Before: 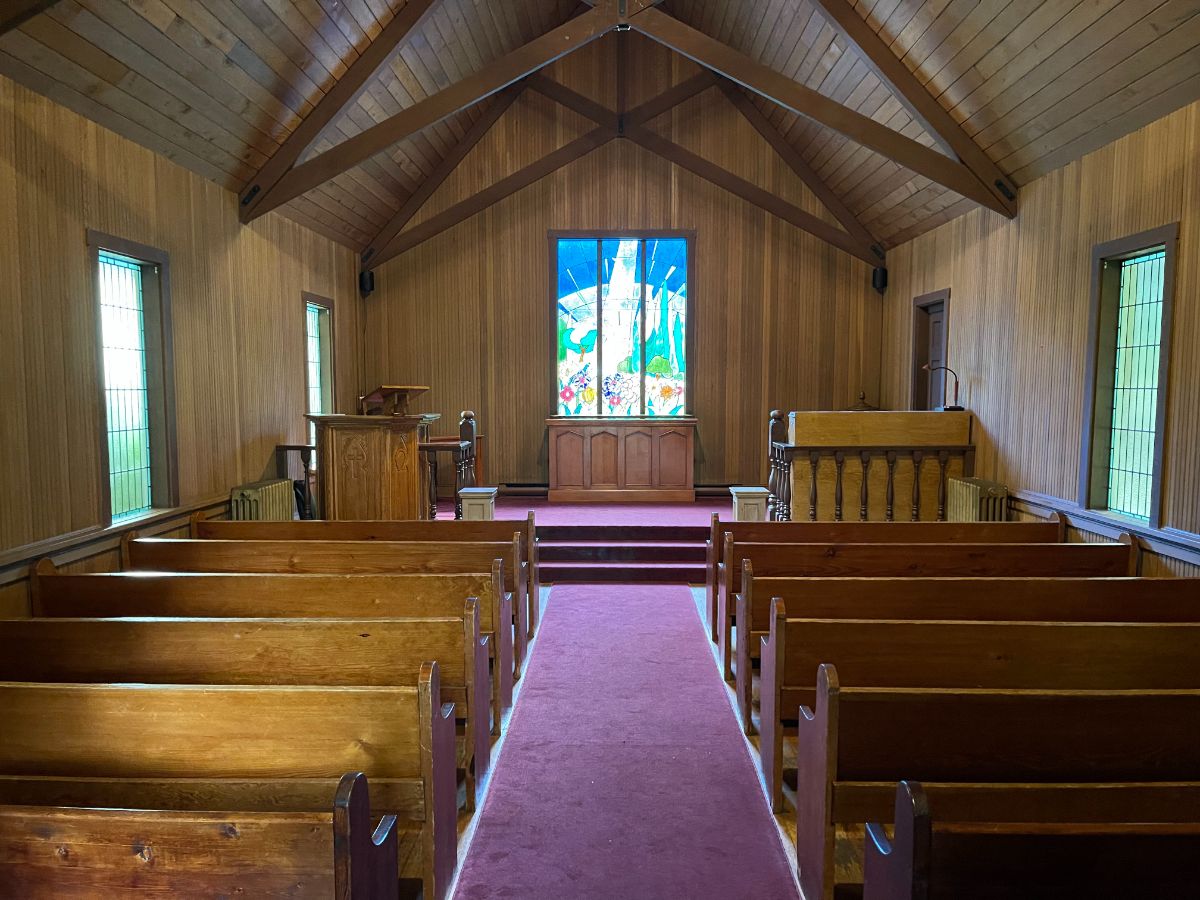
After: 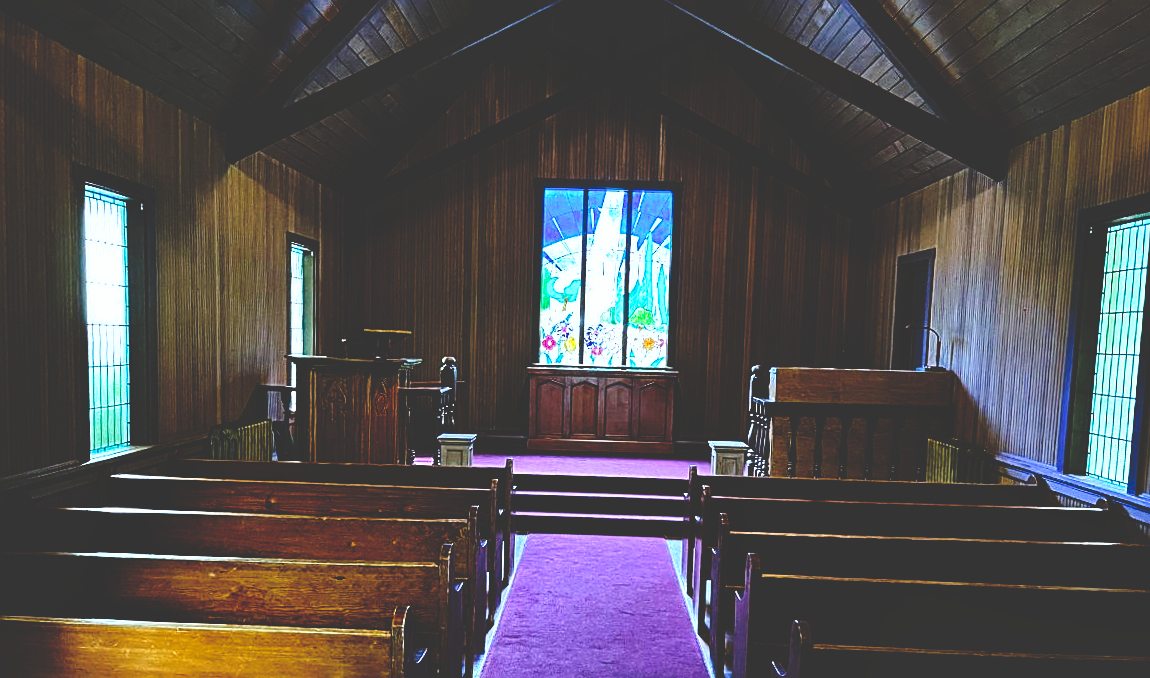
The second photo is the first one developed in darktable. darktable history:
shadows and highlights: shadows 20.91, highlights -82.73, soften with gaussian
sharpen: on, module defaults
tone curve: curves: ch0 [(0, 0) (0.003, 0.072) (0.011, 0.073) (0.025, 0.072) (0.044, 0.076) (0.069, 0.089) (0.1, 0.103) (0.136, 0.123) (0.177, 0.158) (0.224, 0.21) (0.277, 0.275) (0.335, 0.372) (0.399, 0.463) (0.468, 0.556) (0.543, 0.633) (0.623, 0.712) (0.709, 0.795) (0.801, 0.869) (0.898, 0.942) (1, 1)], preserve colors none
crop: left 2.737%, top 7.287%, right 3.421%, bottom 20.179%
rotate and perspective: rotation 1.72°, automatic cropping off
white balance: red 0.926, green 1.003, blue 1.133
base curve: curves: ch0 [(0, 0.036) (0.083, 0.04) (0.804, 1)], preserve colors none
